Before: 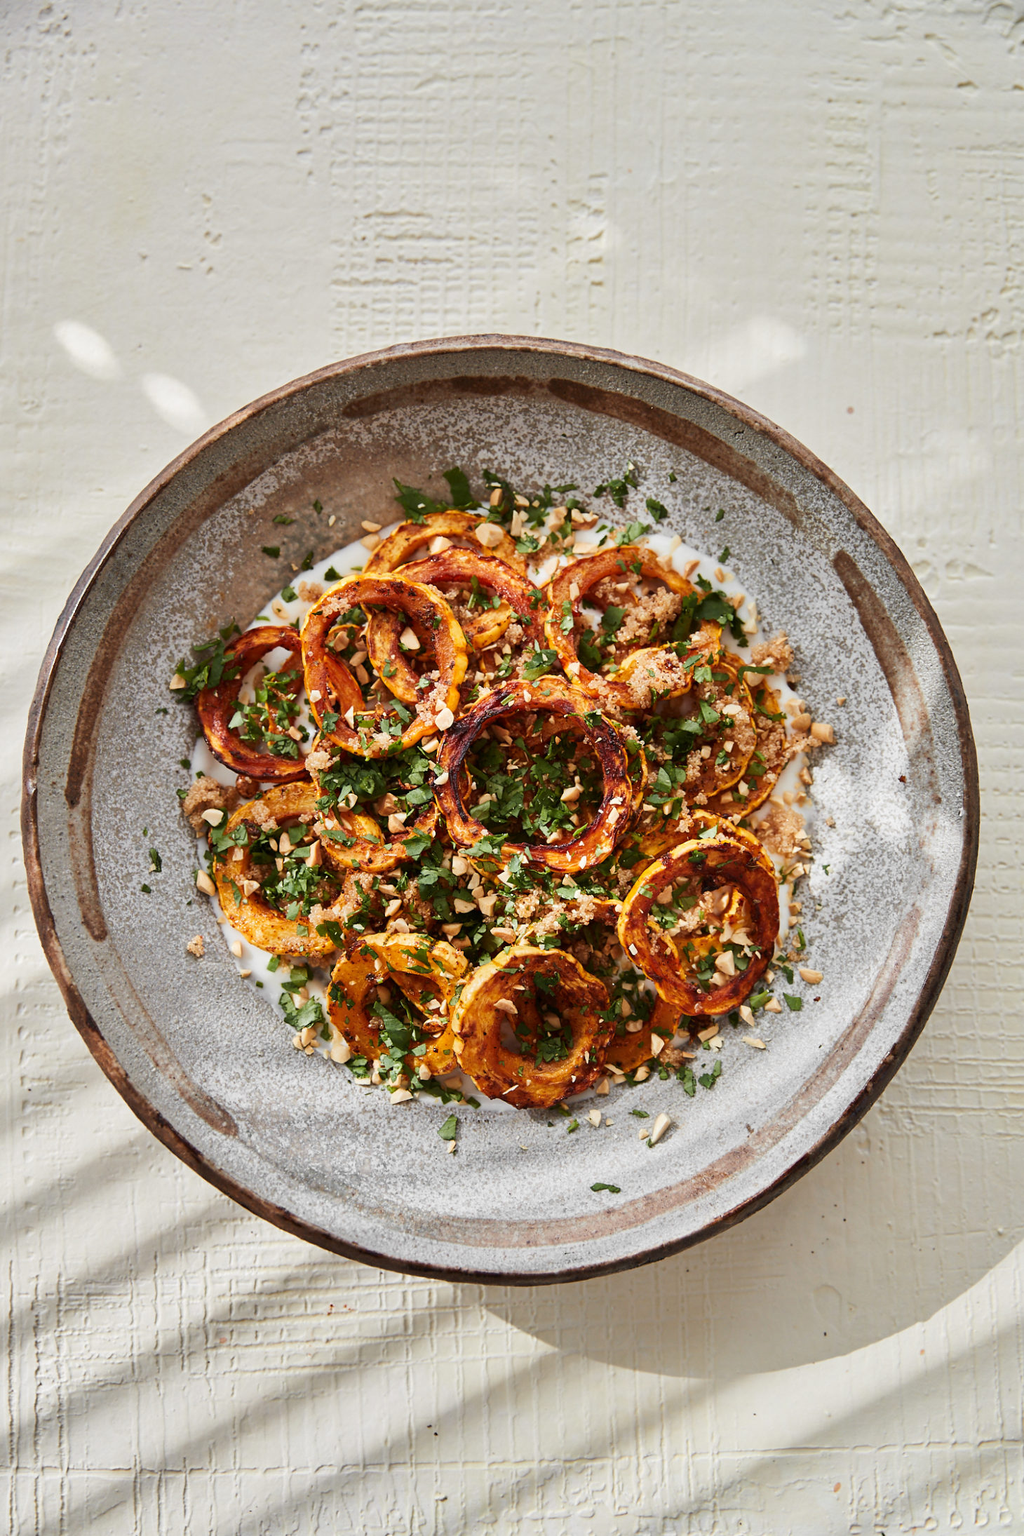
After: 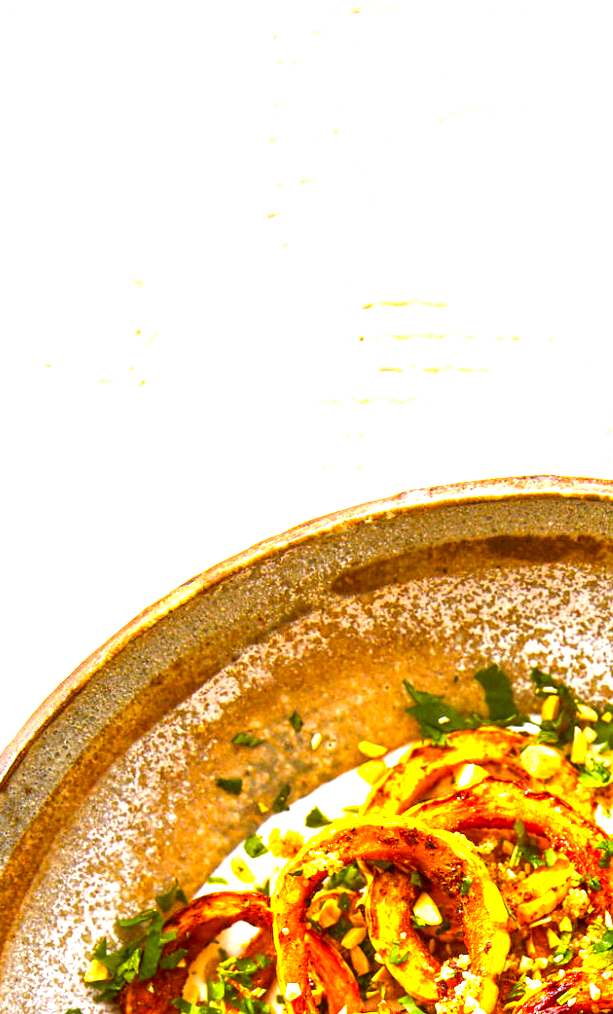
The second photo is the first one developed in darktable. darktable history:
color correction: highlights a* -0.482, highlights b* 0.161, shadows a* 4.66, shadows b* 20.72
local contrast: on, module defaults
color balance rgb: linear chroma grading › global chroma 42%, perceptual saturation grading › global saturation 42%, perceptual brilliance grading › global brilliance 25%, global vibrance 33%
exposure: exposure 0.722 EV, compensate highlight preservation false
crop and rotate: left 10.817%, top 0.062%, right 47.194%, bottom 53.626%
